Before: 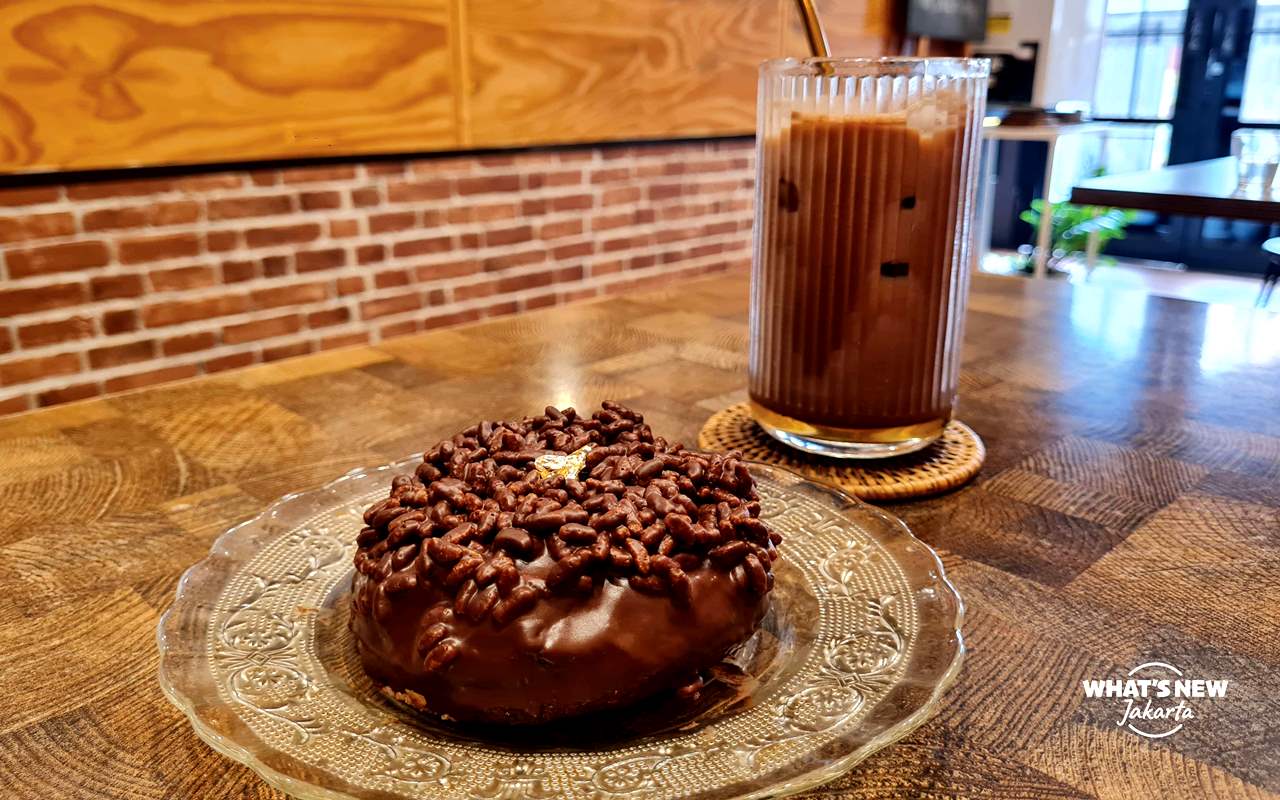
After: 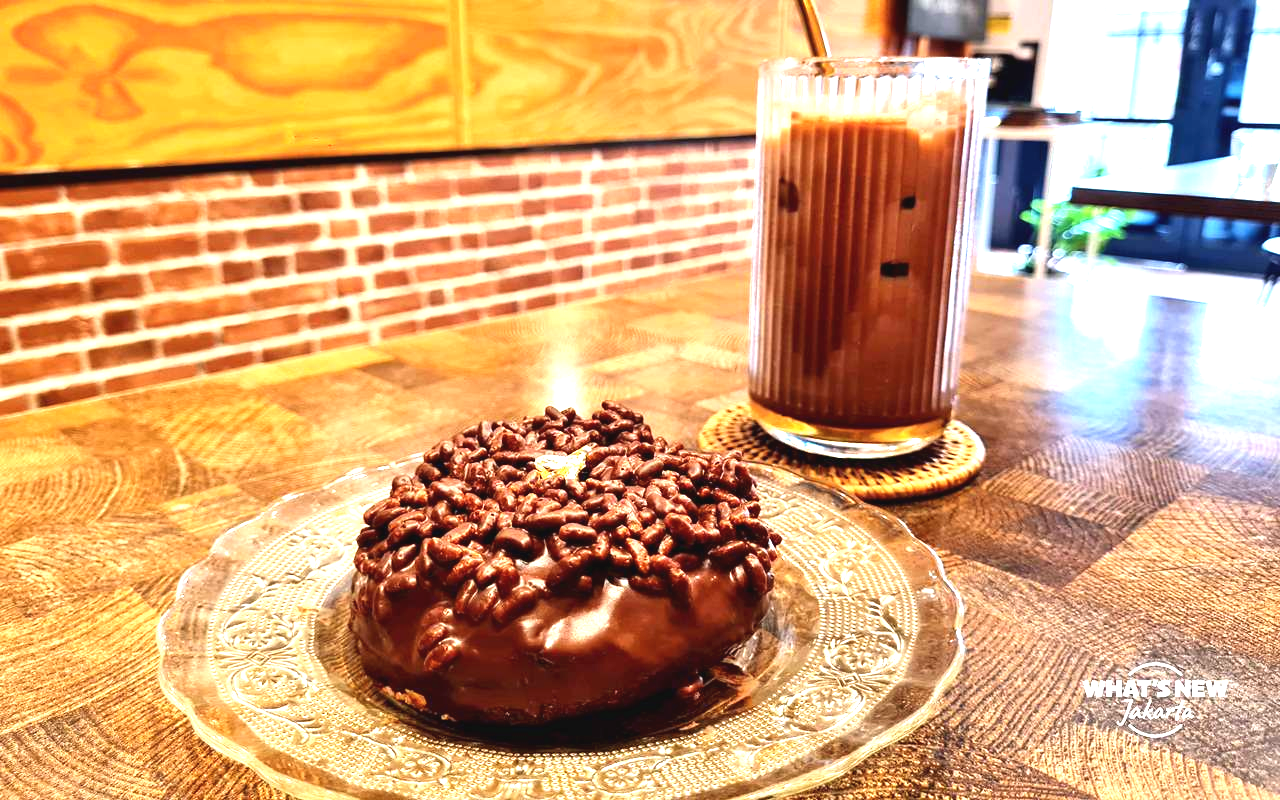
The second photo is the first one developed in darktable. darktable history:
exposure: black level correction -0.002, exposure 1.351 EV, compensate exposure bias true, compensate highlight preservation false
